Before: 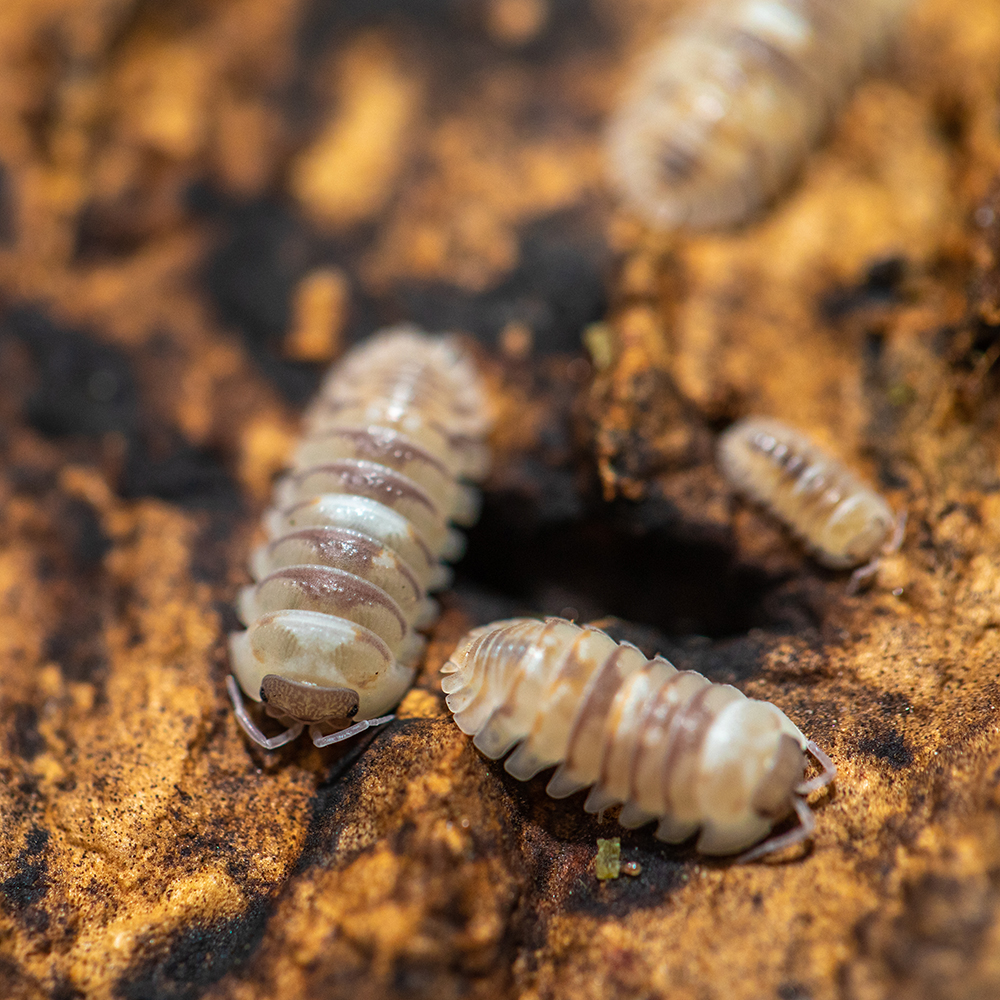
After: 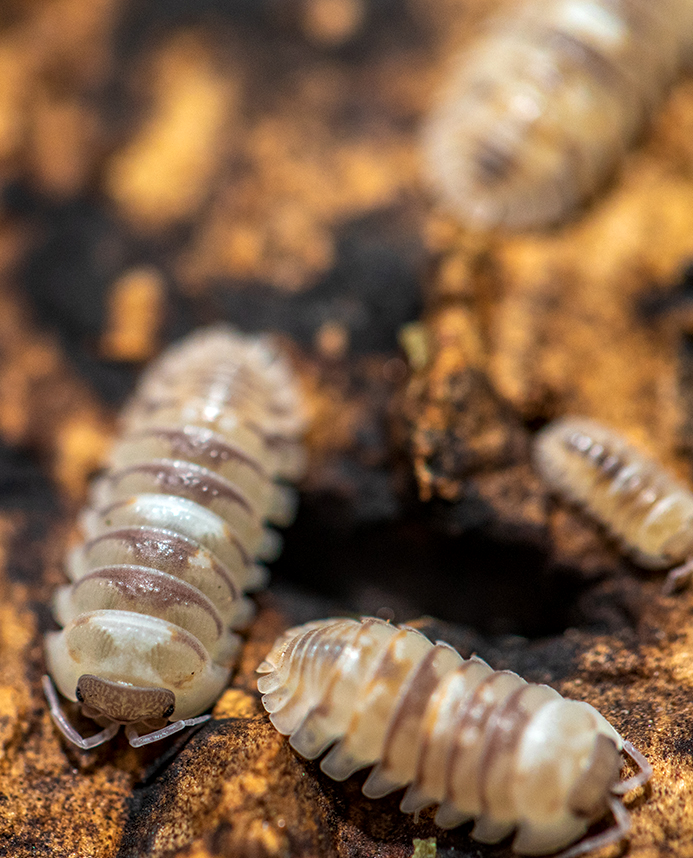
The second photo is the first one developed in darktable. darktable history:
local contrast: on, module defaults
crop: left 18.433%, right 12.235%, bottom 14.186%
